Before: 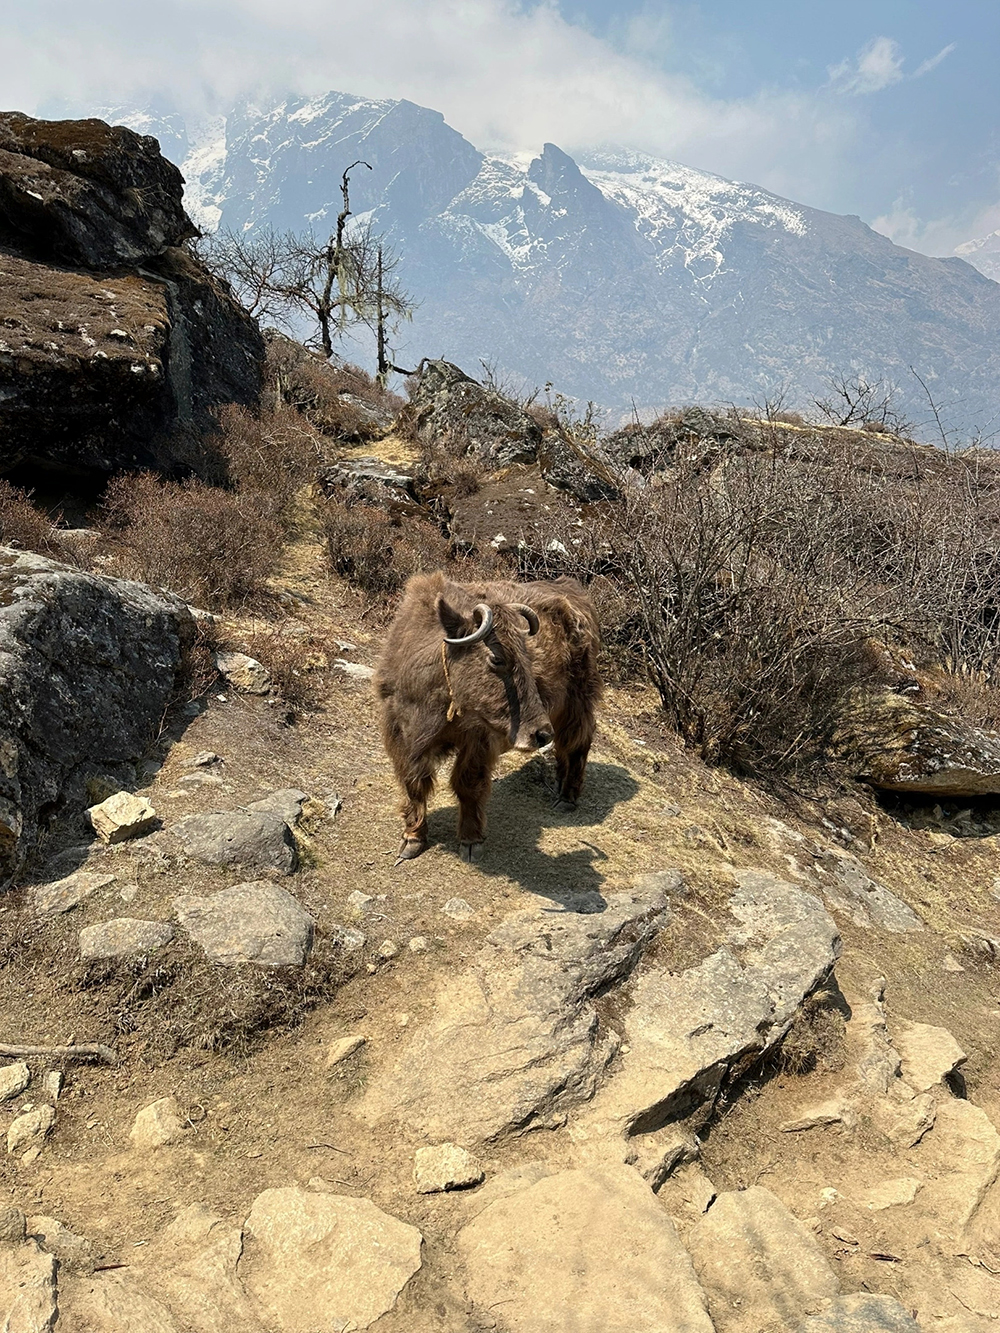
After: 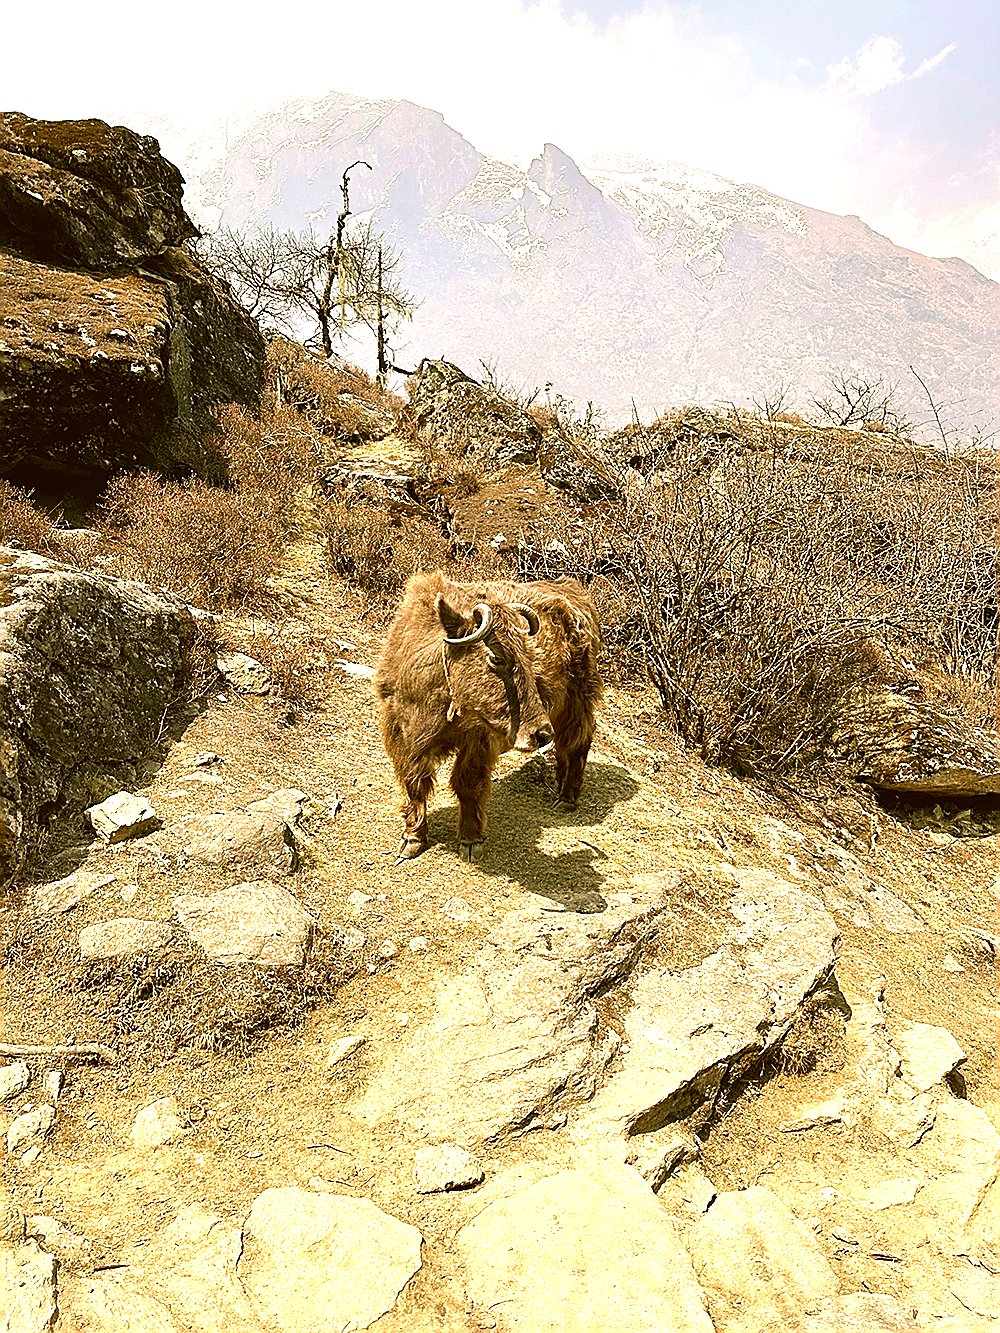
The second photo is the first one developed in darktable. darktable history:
exposure: black level correction 0, exposure 1.095 EV, compensate exposure bias true, compensate highlight preservation false
velvia: strength 36.41%
sharpen: radius 1.382, amount 1.25, threshold 0.725
color correction: highlights a* 8.77, highlights b* 15.15, shadows a* -0.507, shadows b* 25.94
